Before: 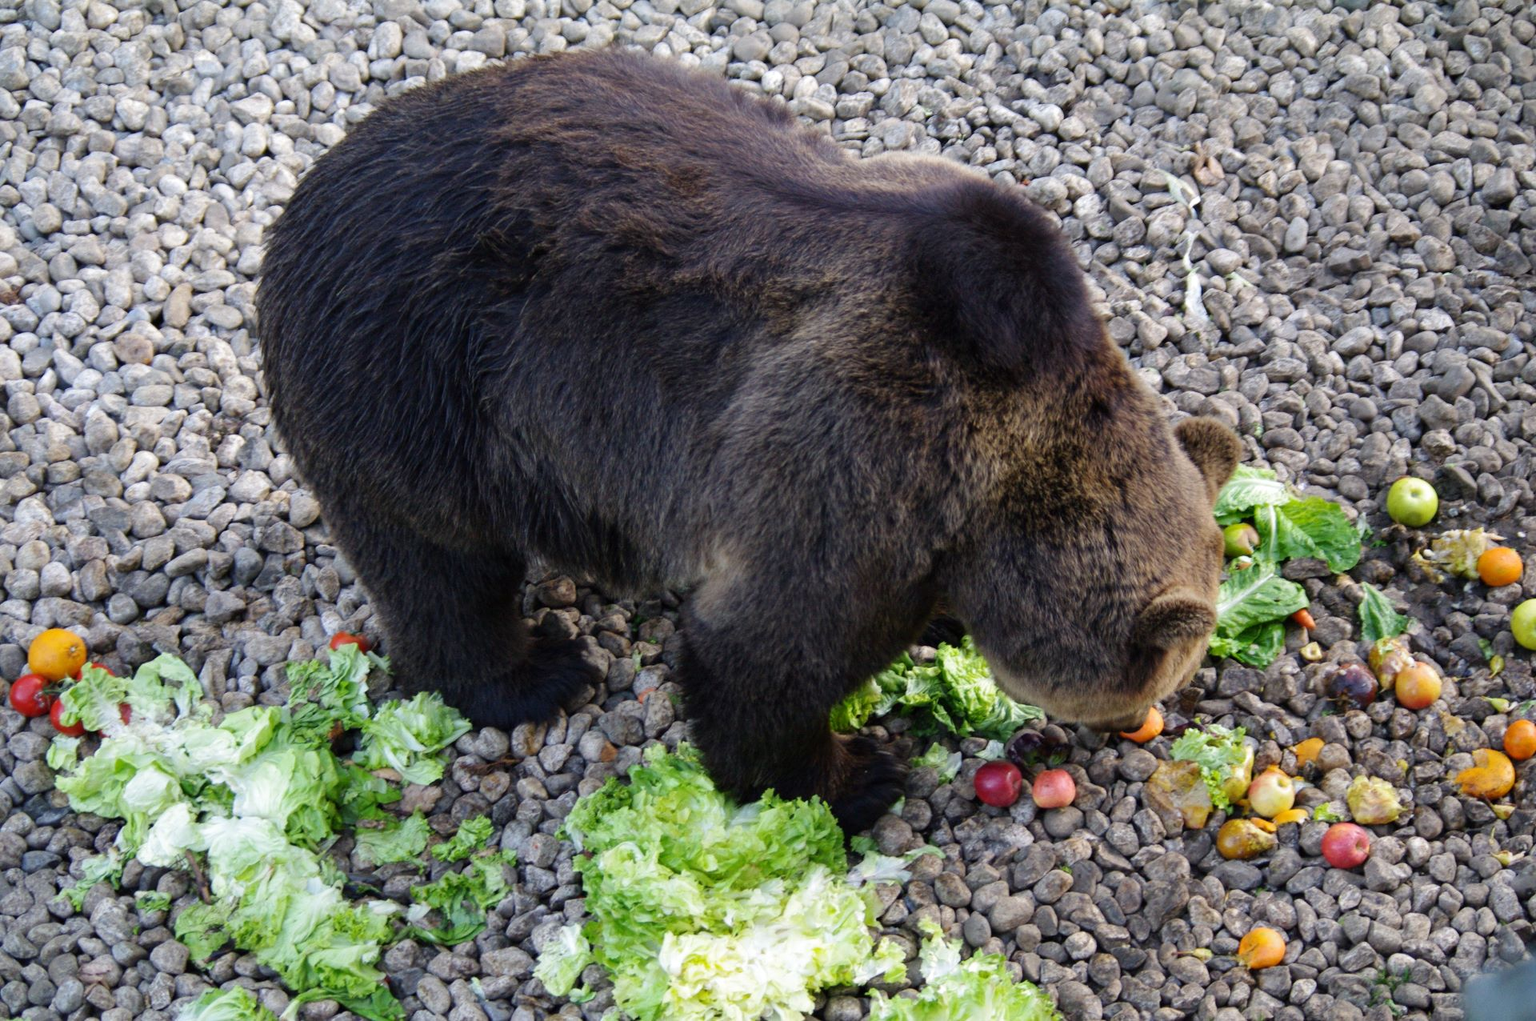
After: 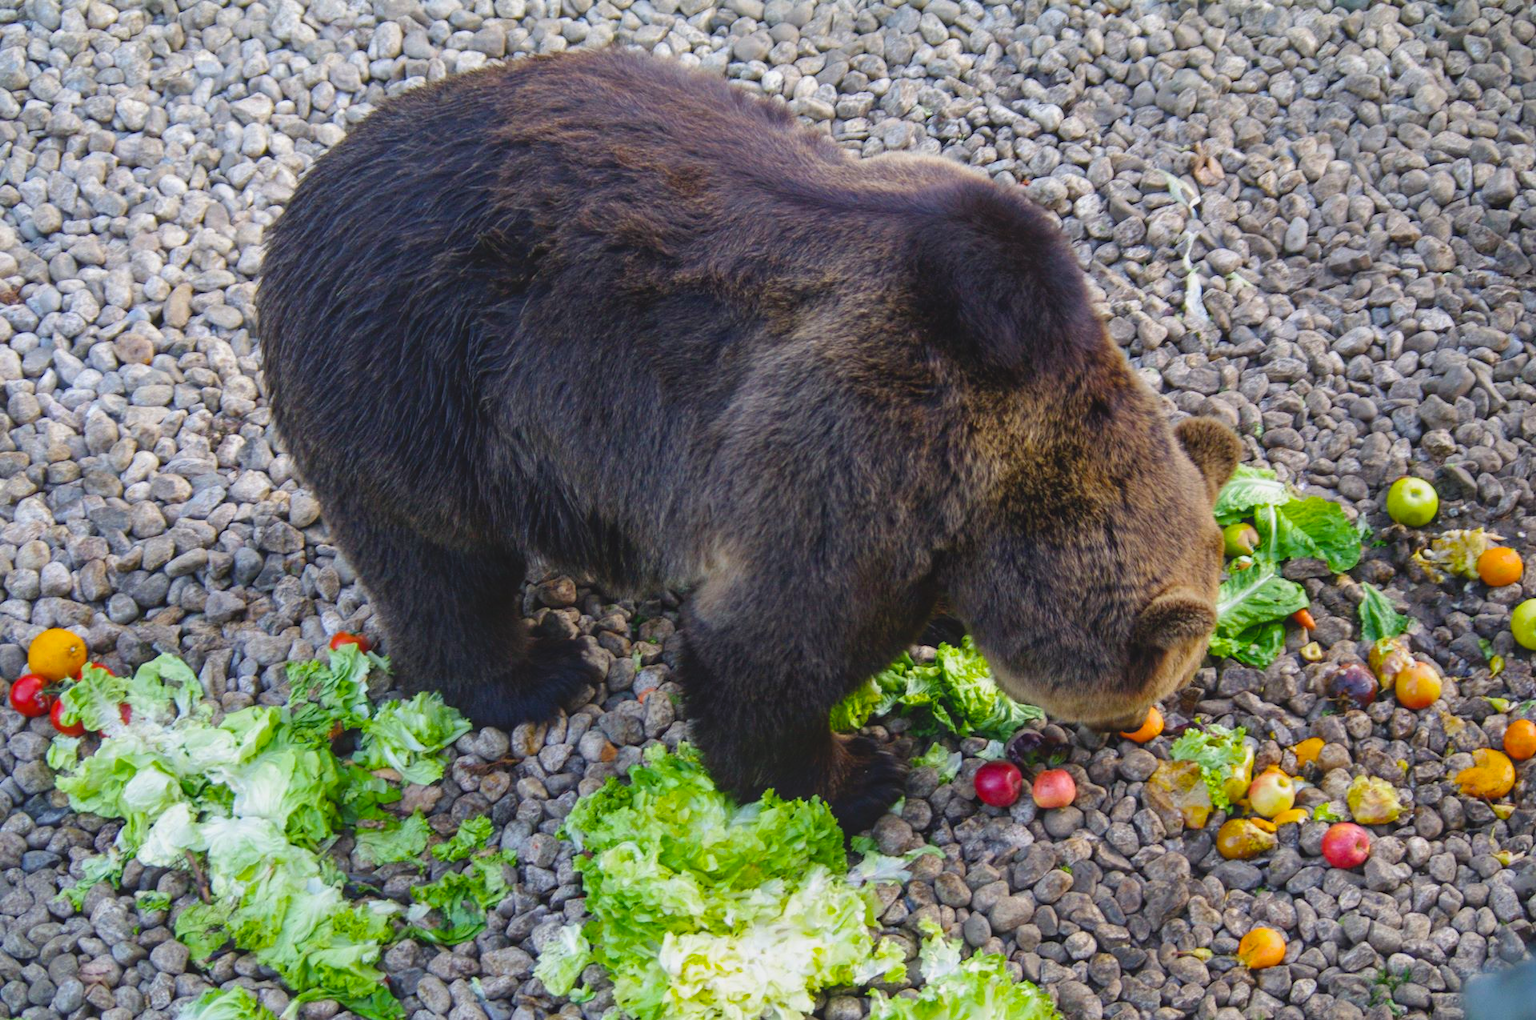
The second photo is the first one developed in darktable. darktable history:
local contrast: highlights 48%, shadows 0%, detail 100%
tone equalizer: on, module defaults
crop: bottom 0.071%
color balance rgb: perceptual saturation grading › global saturation 25%, global vibrance 20%
